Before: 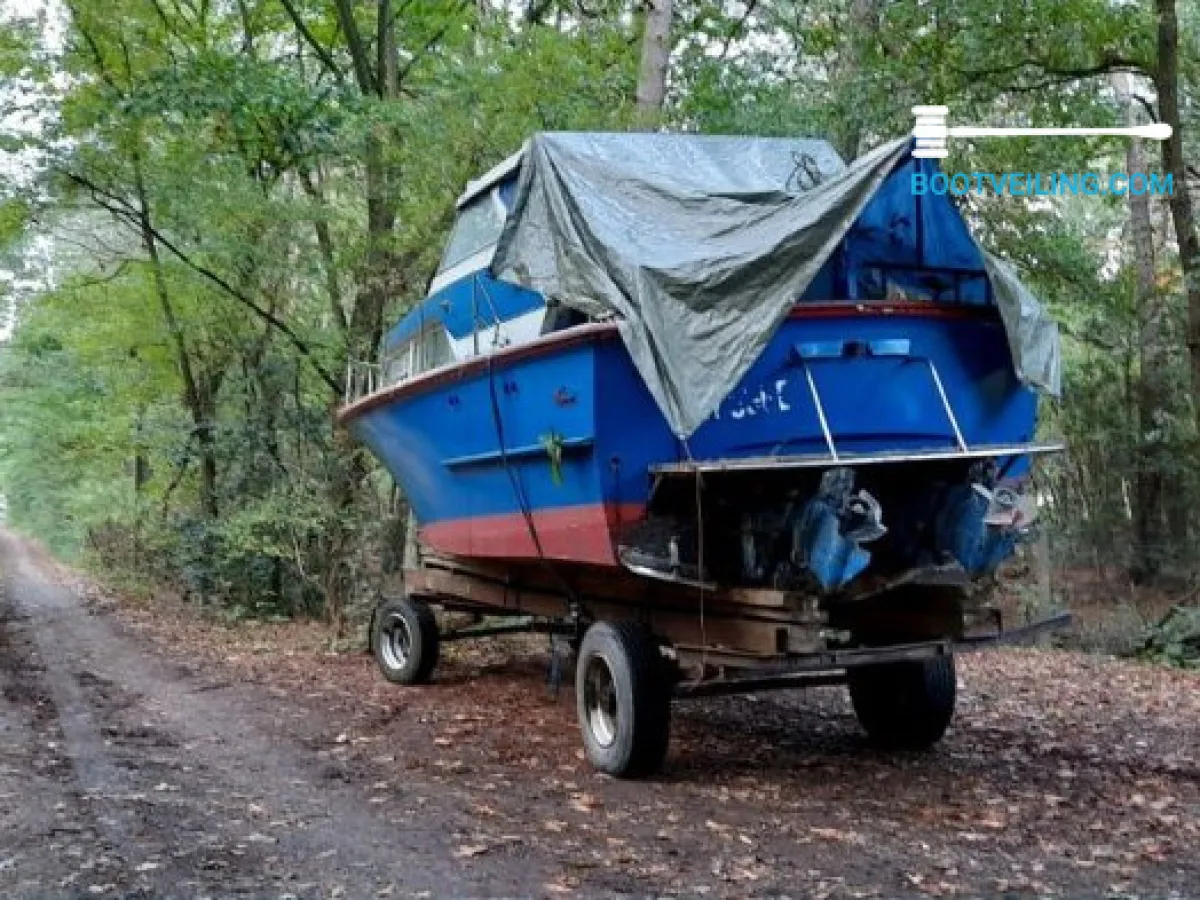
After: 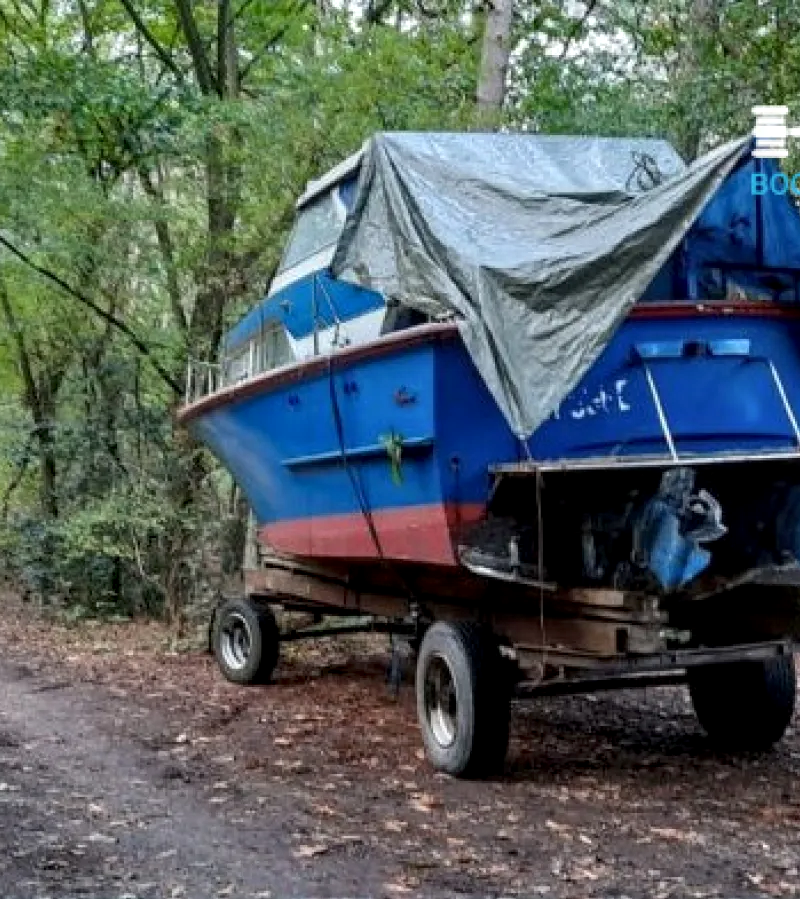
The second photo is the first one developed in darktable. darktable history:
crop and rotate: left 13.336%, right 19.988%
local contrast: on, module defaults
